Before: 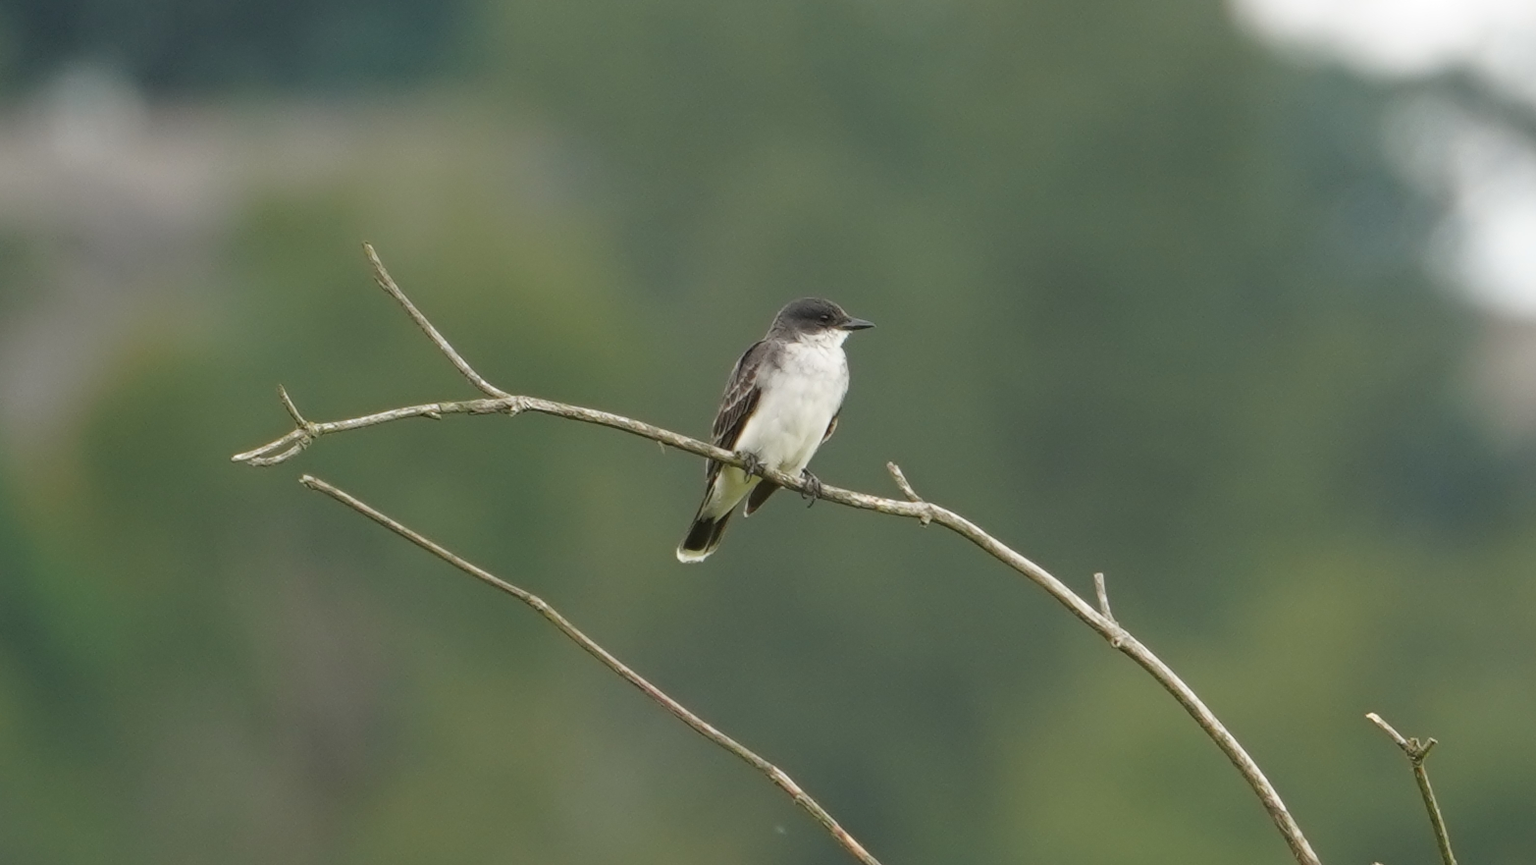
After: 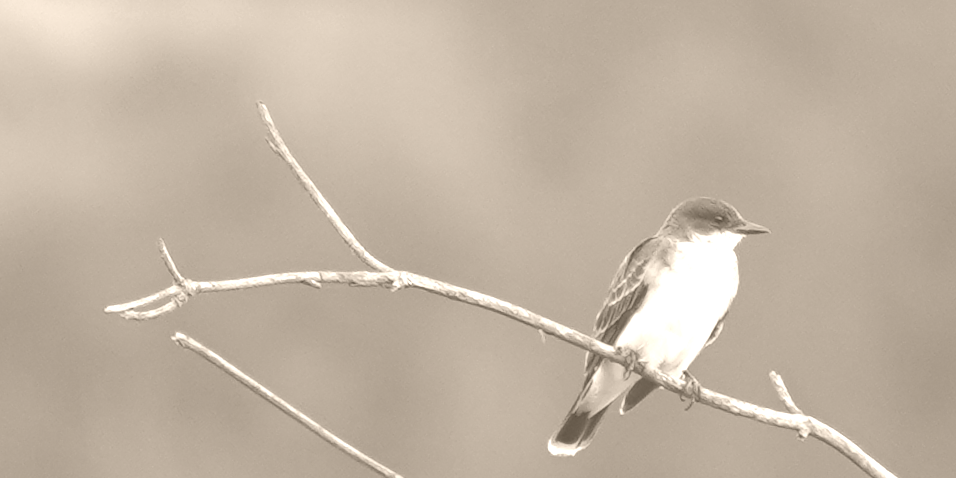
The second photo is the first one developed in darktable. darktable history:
colorize: hue 34.49°, saturation 35.33%, source mix 100%, version 1
crop and rotate: angle -4.99°, left 2.122%, top 6.945%, right 27.566%, bottom 30.519%
contrast brightness saturation: contrast 0.04, saturation 0.16
